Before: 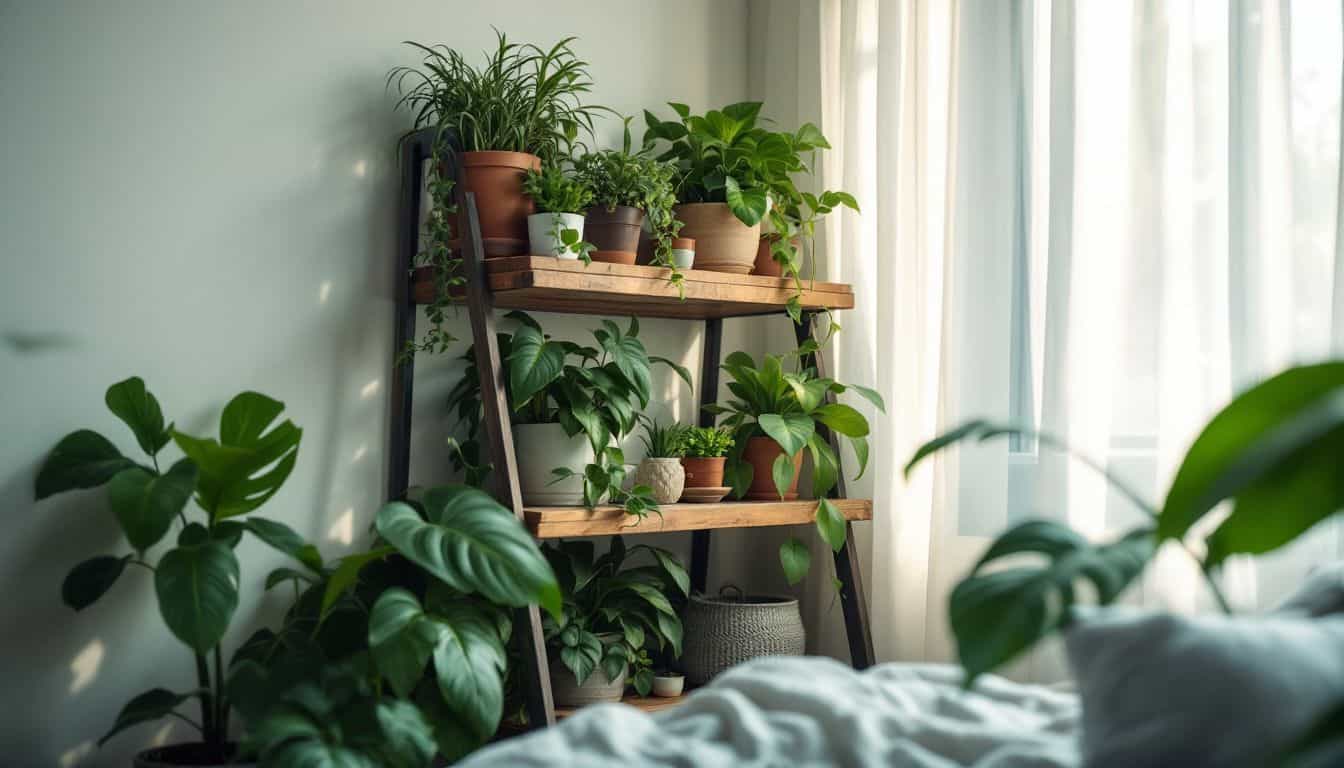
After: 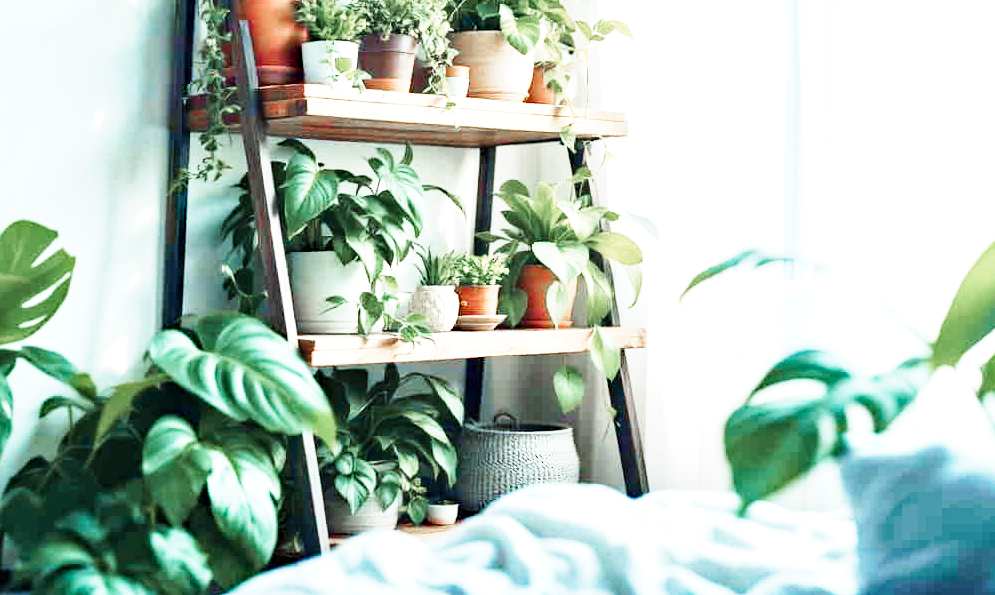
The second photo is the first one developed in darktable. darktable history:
exposure: exposure 1 EV, compensate highlight preservation false
color zones: curves: ch1 [(0, 0.708) (0.088, 0.648) (0.245, 0.187) (0.429, 0.326) (0.571, 0.498) (0.714, 0.5) (0.857, 0.5) (1, 0.708)]
local contrast: mode bilateral grid, contrast 20, coarseness 50, detail 119%, midtone range 0.2
haze removal: compatibility mode true, adaptive false
color calibration: gray › normalize channels true, illuminant F (fluorescent), F source F9 (Cool White Deluxe 4150 K) – high CRI, x 0.374, y 0.373, temperature 4152.19 K, gamut compression 0.006
crop: left 16.879%, top 22.426%, right 9.071%
tone curve: curves: ch0 [(0, 0) (0.003, 0.004) (0.011, 0.016) (0.025, 0.035) (0.044, 0.062) (0.069, 0.097) (0.1, 0.143) (0.136, 0.205) (0.177, 0.276) (0.224, 0.36) (0.277, 0.461) (0.335, 0.584) (0.399, 0.686) (0.468, 0.783) (0.543, 0.868) (0.623, 0.927) (0.709, 0.96) (0.801, 0.974) (0.898, 0.986) (1, 1)], preserve colors none
velvia: on, module defaults
